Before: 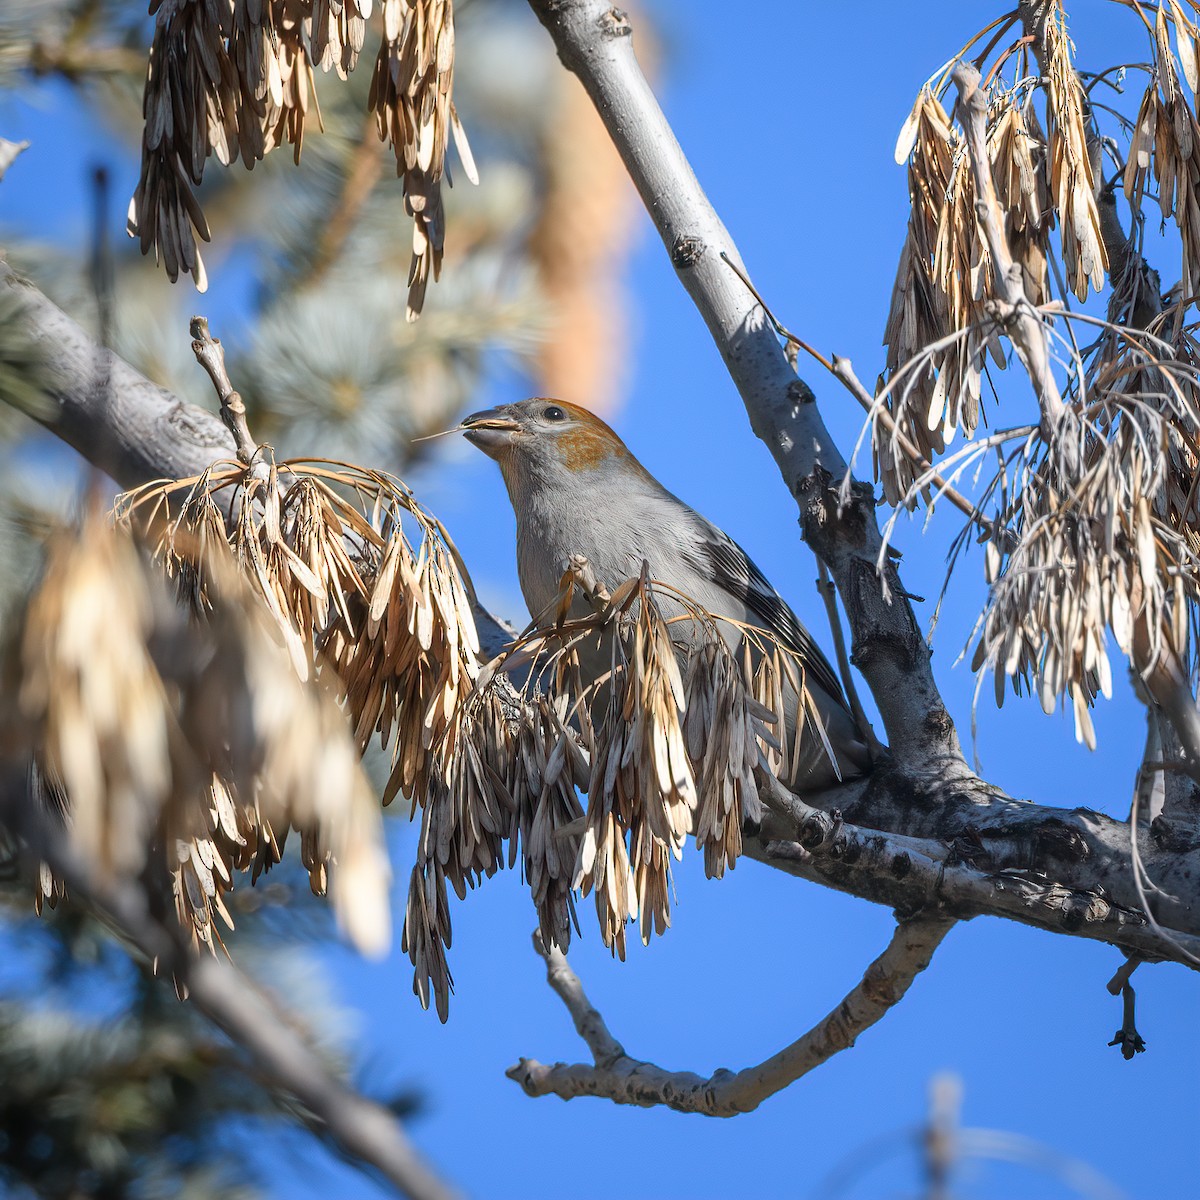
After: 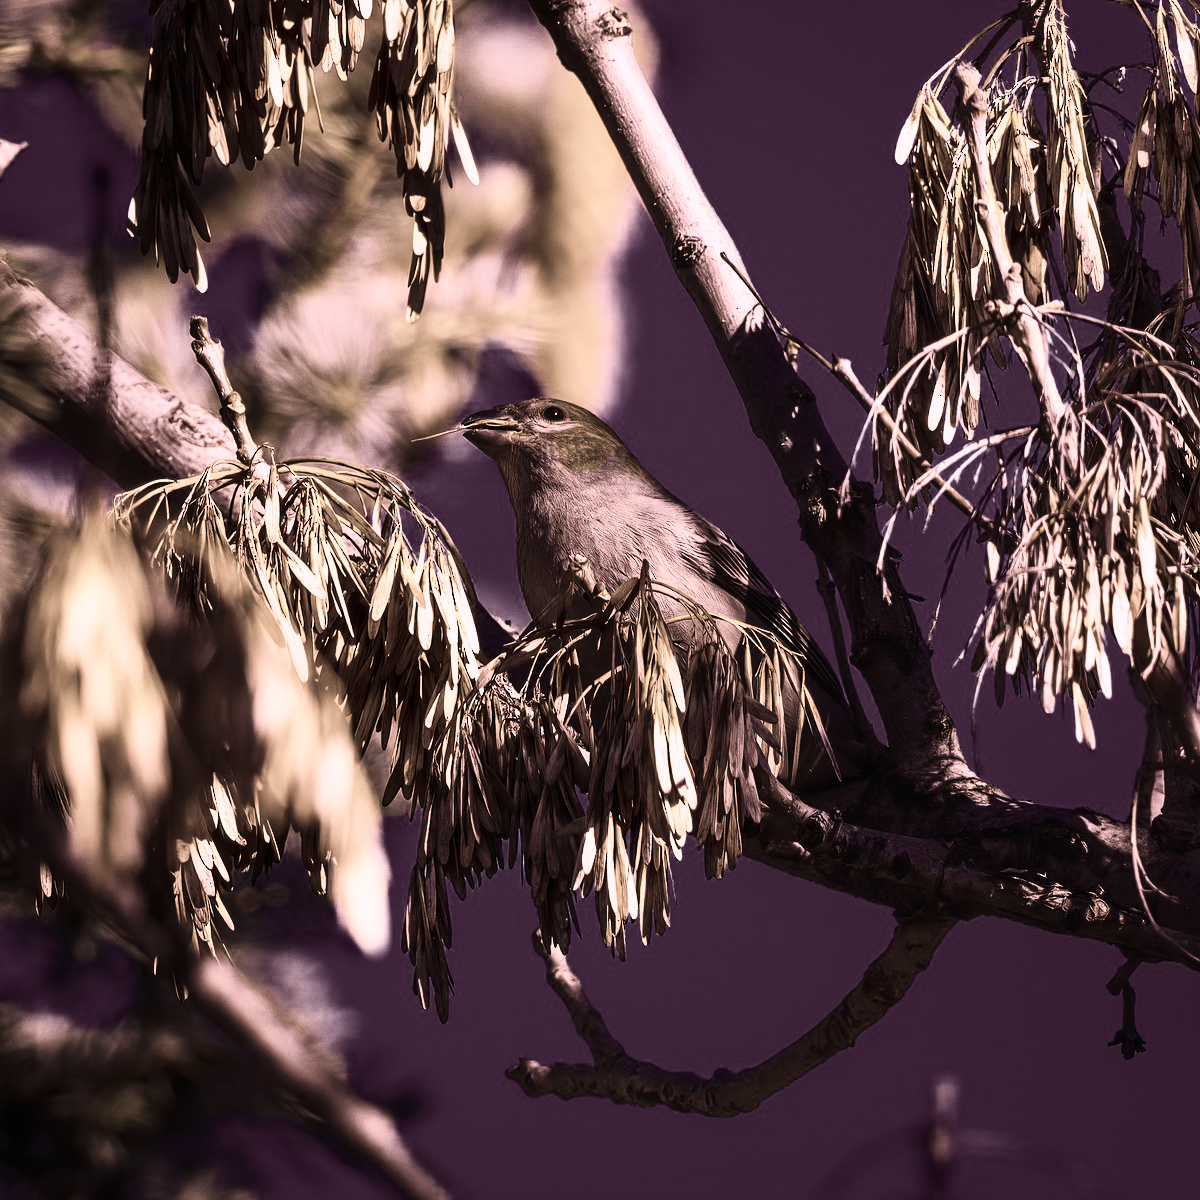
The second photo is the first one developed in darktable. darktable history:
tone curve: curves: ch0 [(0, 0) (0.003, 0.003) (0.011, 0.011) (0.025, 0.025) (0.044, 0.044) (0.069, 0.068) (0.1, 0.098) (0.136, 0.134) (0.177, 0.174) (0.224, 0.221) (0.277, 0.273) (0.335, 0.33) (0.399, 0.393) (0.468, 0.461) (0.543, 0.541) (0.623, 0.621) (0.709, 0.708) (0.801, 0.8) (0.898, 0.897) (1, 1)], preserve colors none
color look up table: target L [98.56, 94.91, 95.02, 87.73, 89.53, 86.39, 83.78, 77.12, 64.96, 56.52, 59.42, 35.65, 35.43, 16.83, 5.889, 200, 68.64, 76.22, 76.74, 72.21, 75.2, 40.49, 33.13, 32.88, 31.43, 11.98, 8.425, 4.443, 80.94, 82.22, 22.33, 55.52, 46.88, 30.17, 18.29, 13.45, 12.36, 18.04, 9.539, 0.707, 0.335, 86.13, 74.12, 79.8, 47.22, 21.82, 46.16, 11.27, 14.25], target a [1.084, 0.553, -0.791, -2.3, 5.57, -2.966, 7.78, 2.485, -1.591, 5.174, 4.025, -1.154, -0.242, -1.647, 3.454, 0, 21.01, 15.5, 10.22, 15.91, 9.984, 14.84, 16.04, 19.36, 6.511, 11.49, 8.355, 9.981, 19.71, 17.05, 16.74, 24.75, 22.01, 19.99, 16.15, 15.24, 14.71, 16.01, 13.9, 2.044, 0.272, -7.443, 10.26, 4.508, 10.52, 16.27, -1.404, 11.7, 4.641], target b [3.023, 23.92, 28.61, 7.267, 10.64, 24.17, 22.4, 22.9, 13.14, 13.1, 18.31, 12.95, 13.29, 9.365, 4.344, 0, 14.14, 22.07, 22.62, 19.1, 22.06, 14.8, 9.32, 10.36, 12.92, 7.28, 4.002, 3.991, -3.323, 6.056, -10.23, -6.983, 0.638, -6.635, 3.686, -7.304, -4.614, -5.869, -6.789, -0.939, 0.097, -3.124, -5.129, -0.56, -4.558, -6.26, 1.956, -7.123, -3.403], num patches 49
